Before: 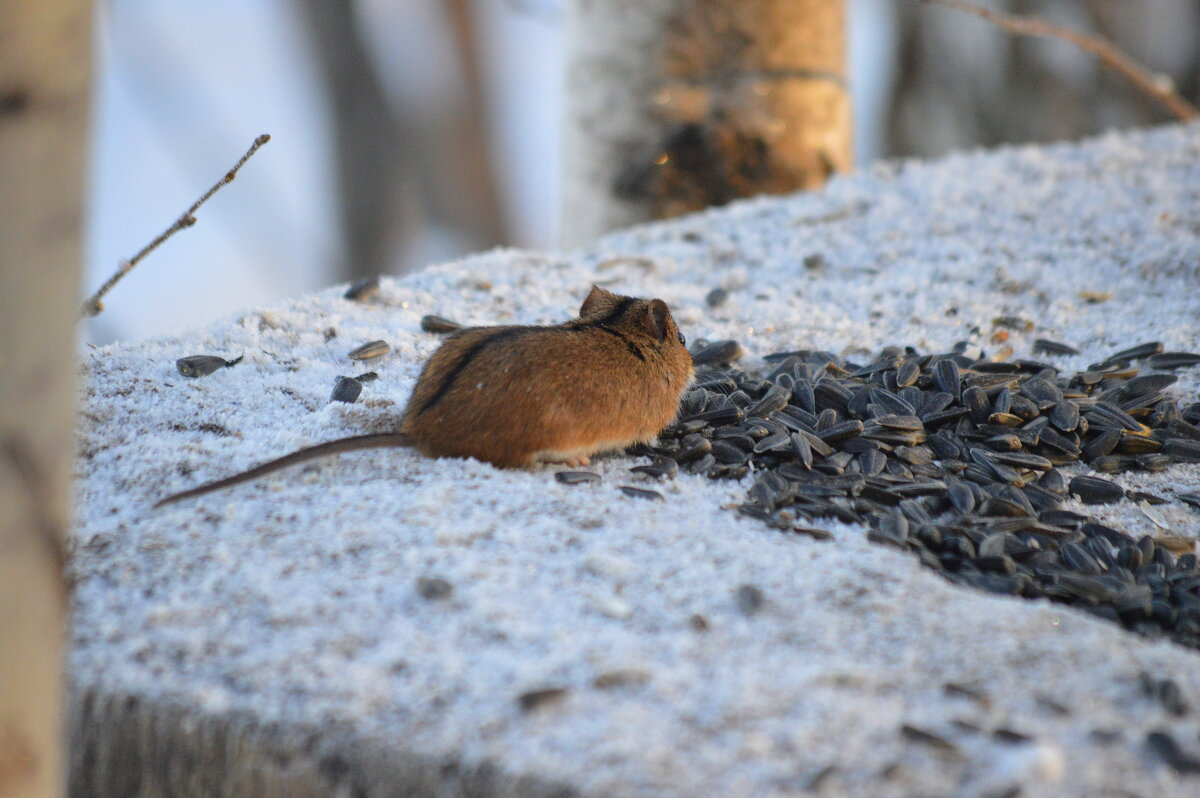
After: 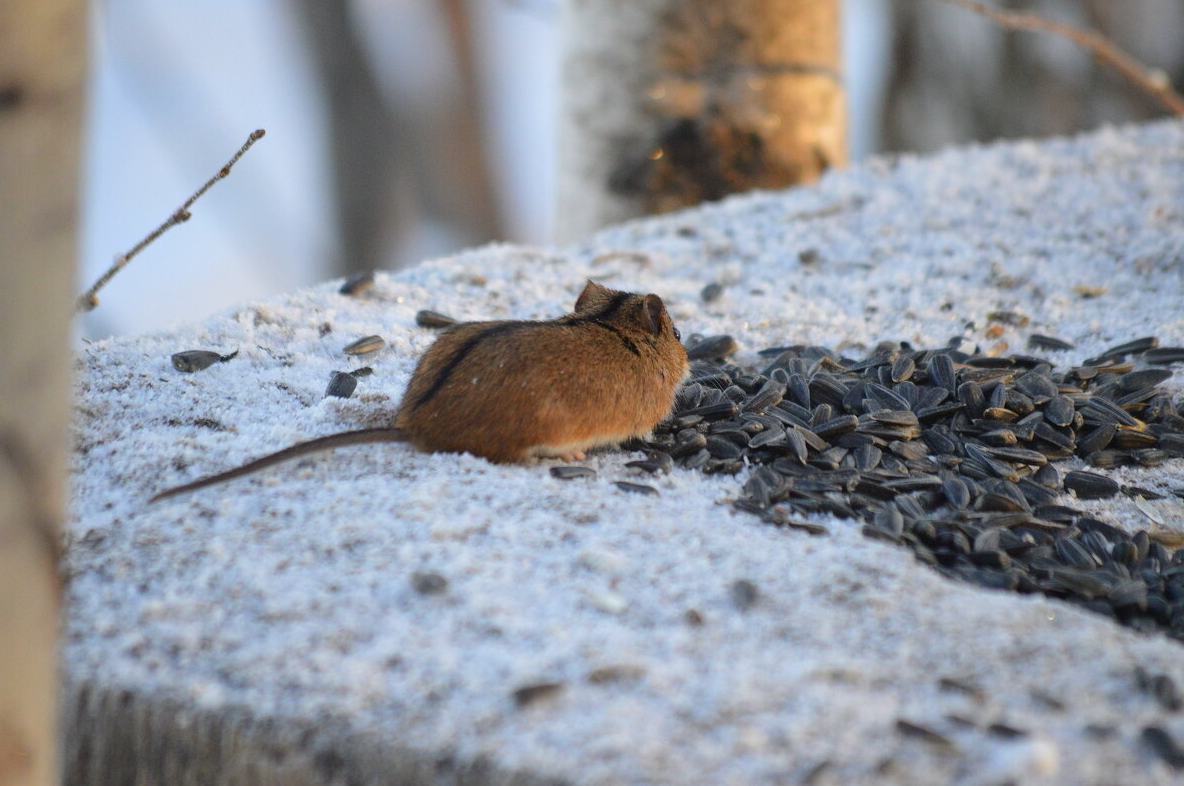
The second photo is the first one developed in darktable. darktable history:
crop: left 0.444%, top 0.695%, right 0.228%, bottom 0.781%
